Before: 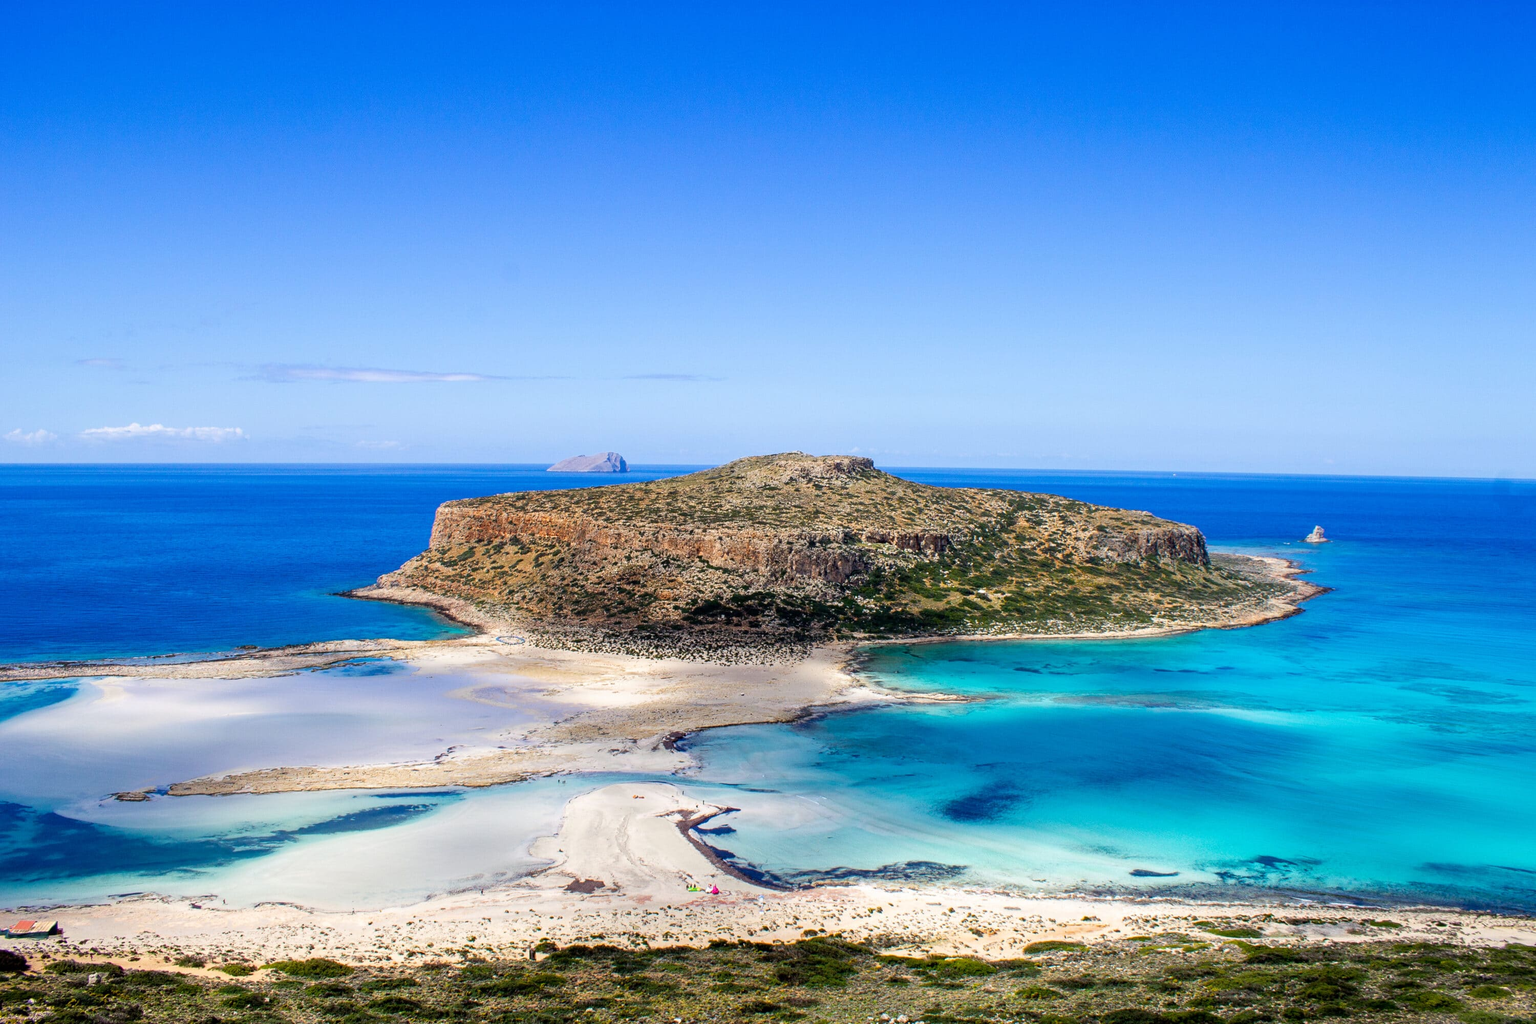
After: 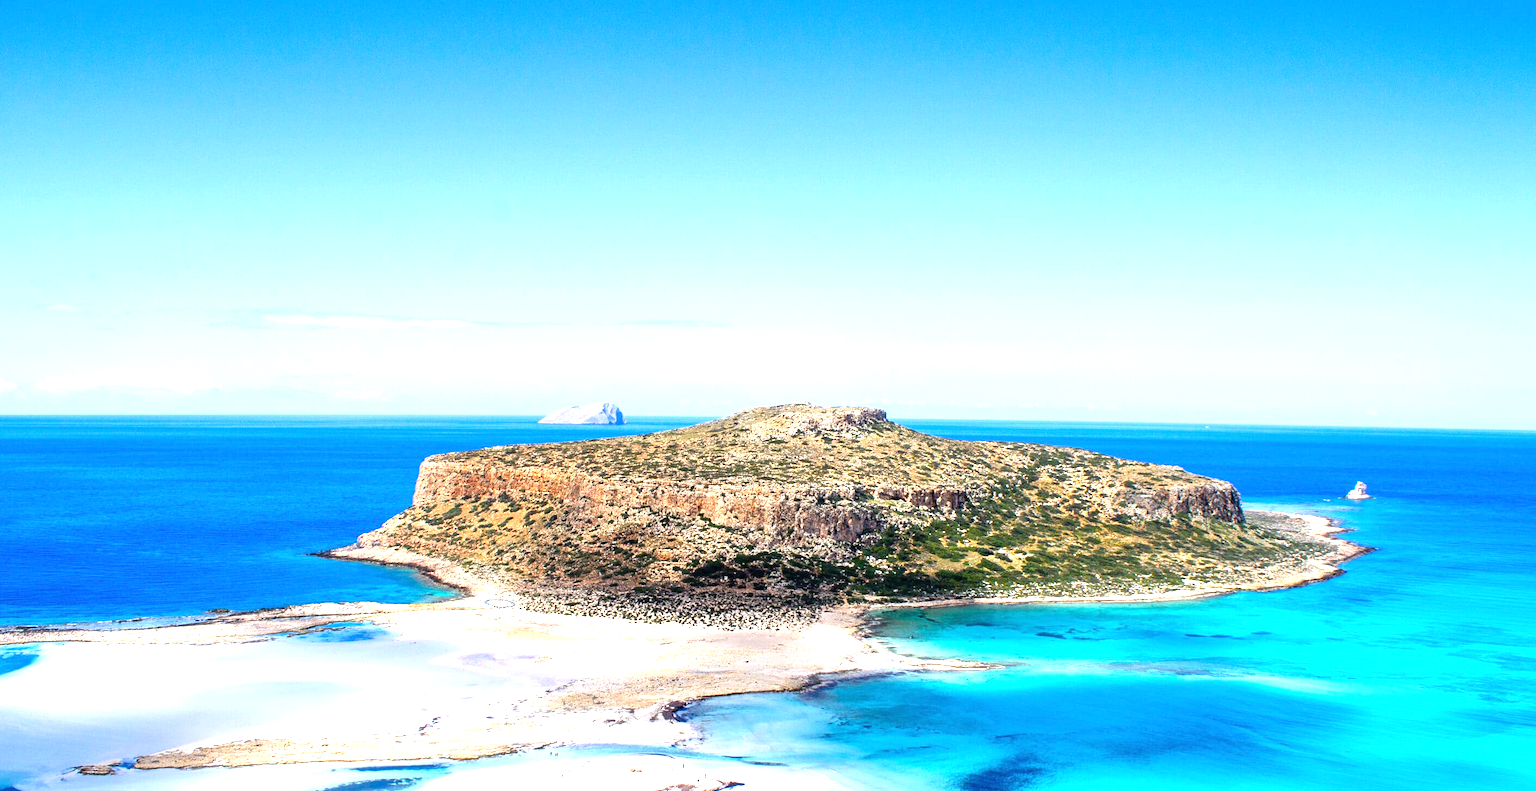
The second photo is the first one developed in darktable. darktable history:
exposure: black level correction 0, exposure 1.198 EV, compensate exposure bias true, compensate highlight preservation false
crop: left 2.737%, top 7.287%, right 3.421%, bottom 20.179%
